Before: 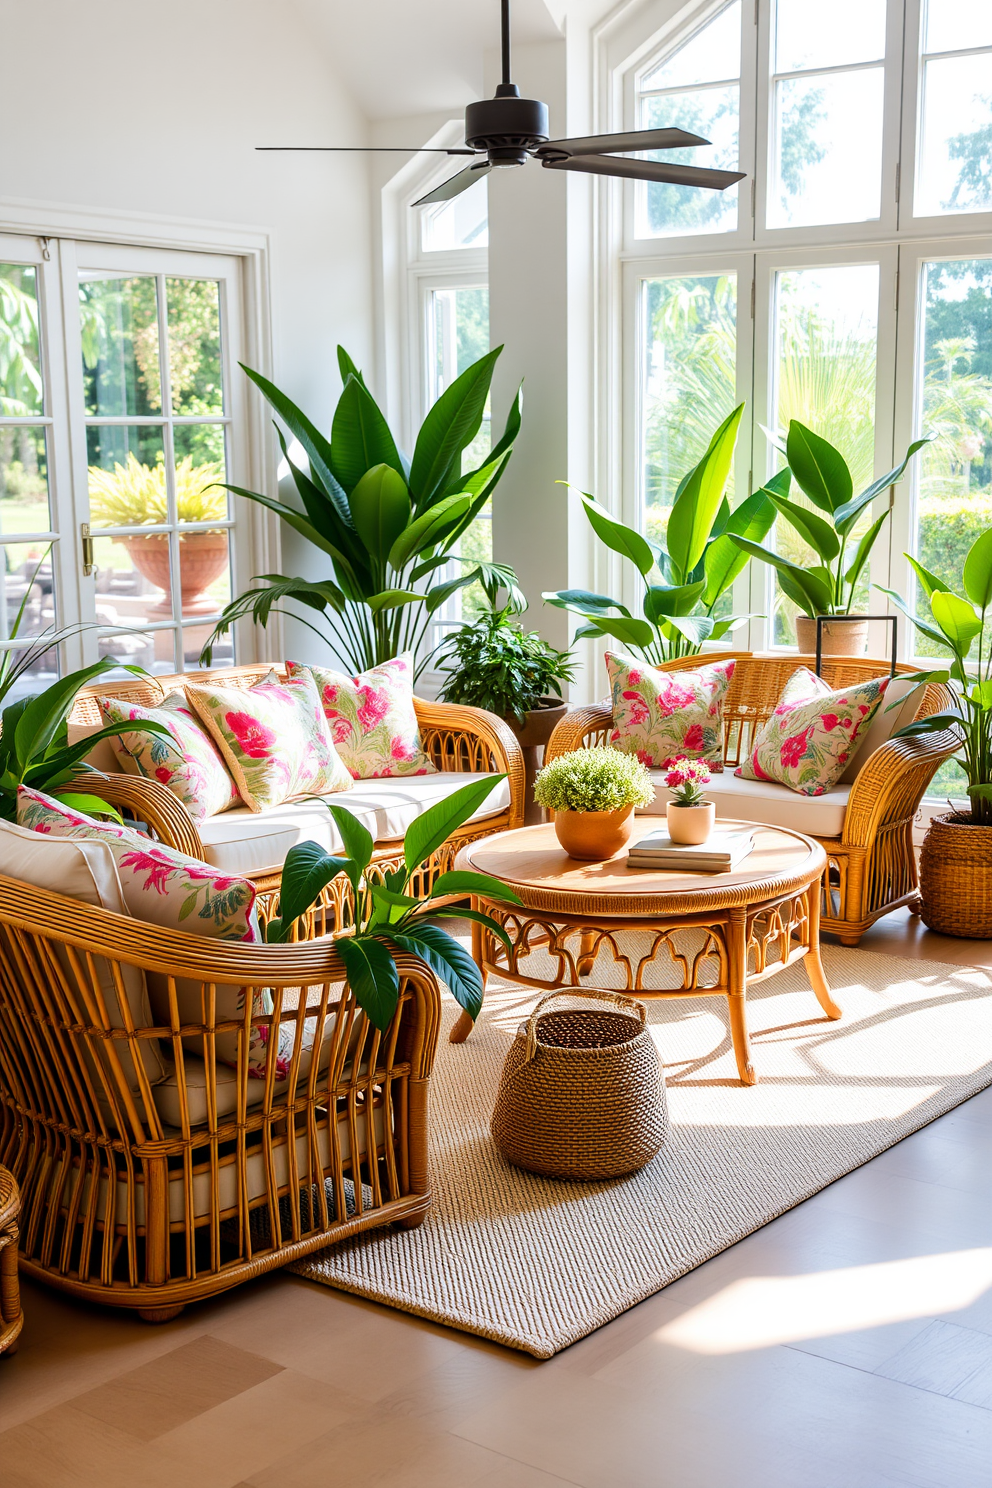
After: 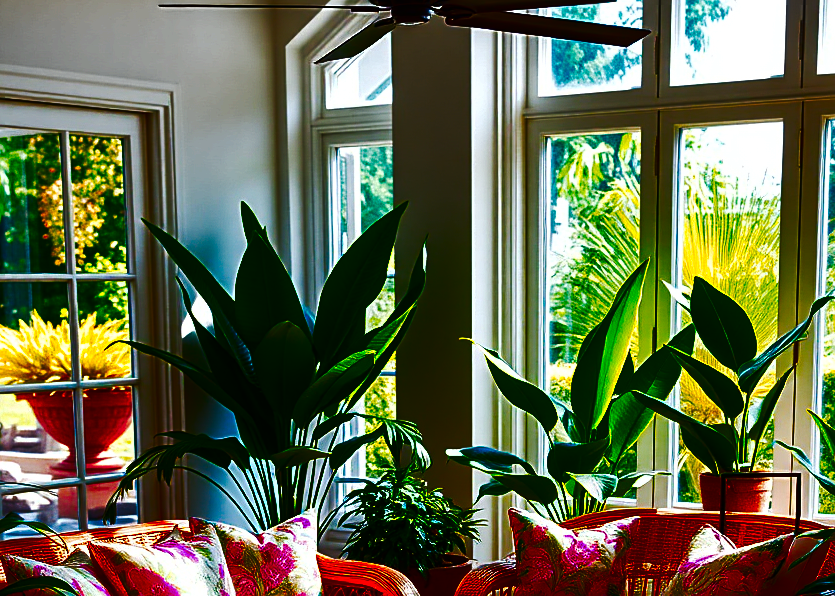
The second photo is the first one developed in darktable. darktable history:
shadows and highlights: shadows 25.59, highlights -23.28, highlights color adjustment 40.15%
color zones: curves: ch1 [(0.239, 0.552) (0.75, 0.5)]; ch2 [(0.25, 0.462) (0.749, 0.457)]
exposure: black level correction -0.042, exposure 0.064 EV, compensate highlight preservation false
crop and rotate: left 9.709%, top 9.631%, right 6.111%, bottom 50.305%
sharpen: on, module defaults
contrast brightness saturation: brightness -0.995, saturation 0.99
base curve: curves: ch0 [(0, 0) (0.564, 0.291) (0.802, 0.731) (1, 1)], preserve colors none
